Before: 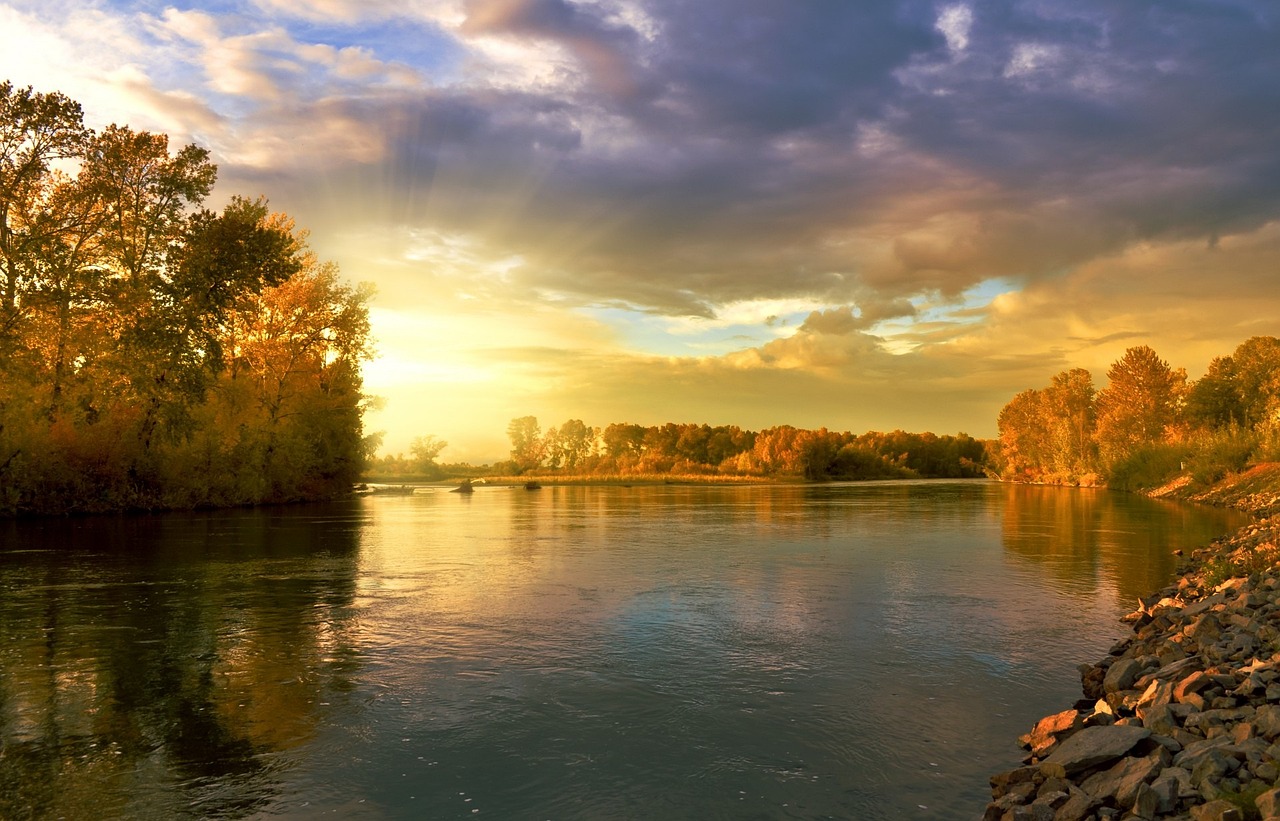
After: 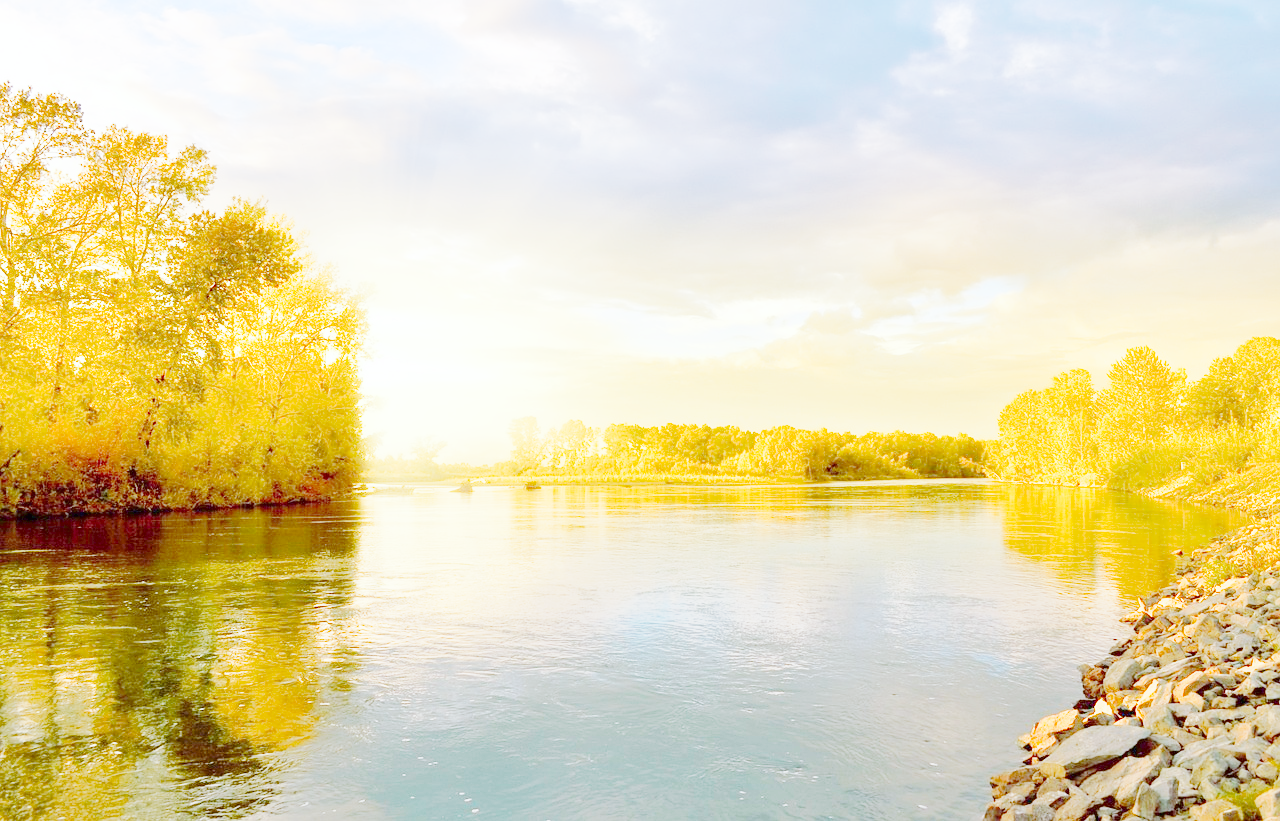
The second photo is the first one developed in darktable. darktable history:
tone curve: curves: ch0 [(0, 0) (0.003, 0.003) (0.011, 0.013) (0.025, 0.029) (0.044, 0.052) (0.069, 0.082) (0.1, 0.118) (0.136, 0.161) (0.177, 0.21) (0.224, 0.27) (0.277, 0.38) (0.335, 0.49) (0.399, 0.594) (0.468, 0.692) (0.543, 0.794) (0.623, 0.857) (0.709, 0.919) (0.801, 0.955) (0.898, 0.978) (1, 1)], preserve colors none
color look up table: target L [82.51, 81.62, 81.05, 80.52, 72.26, 75.33, 63.73, 56.98, 44, 36.7, 26.7, 199.85, 99.46, 96.87, 96.9, 90.8, 80.46, 84.28, 80.94, 80.56, 81.17, 80.38, 76.63, 69.39, 66.08, 69.53, 67.53, 59.24, 53.33, 53.6, 49.98, 52.53, 44.36, 38.95, 21.76, 60.05, 57.63, 54.35, 47.43, 33.99, 37.79, 83.2, 81.52, 66.23, 60.18, 55.56, 59.58, 0, 0], target a [-3.212, -2.01, -3.993, -5.571, -21.17, -35.03, -53.71, -37.09, -11.1, -0.915, -0.674, 0, 0.07, -0.34, -0.862, -0.151, -11.01, -0.373, 2.707, 2.55, -0.015, -0.005, -0.73, 15.72, 23.7, -0.69, 14.87, 38.84, 45.6, -0.219, 50.95, 51.77, 50.4, 15.6, -0.104, 9.276, 49.34, 27.42, 3.43, 20.93, 10.48, -7.445, -9.684, -33.31, -28.29, -7.974, -19.77, 0, 0], target b [-2.755, -5.893, -5.029, -6.072, 48.21, -11.95, 18.65, 25.05, 20.62, -2.142, -0.843, 0, -0.86, 1.366, 3.477, 0.114, 71.6, -0.041, -0.253, -0.335, 0.038, 0.036, -0.082, 61.6, 56.37, -2.744, 11.31, 49.34, 13.04, -1.926, 24.11, -1.61, 25.87, 11.91, -0.586, -21.65, -12.3, -28.87, -52.6, -20.05, -54.34, -10.85, -9.92, -50.99, -51.04, -24.8, -58.88, 0, 0], num patches 47
